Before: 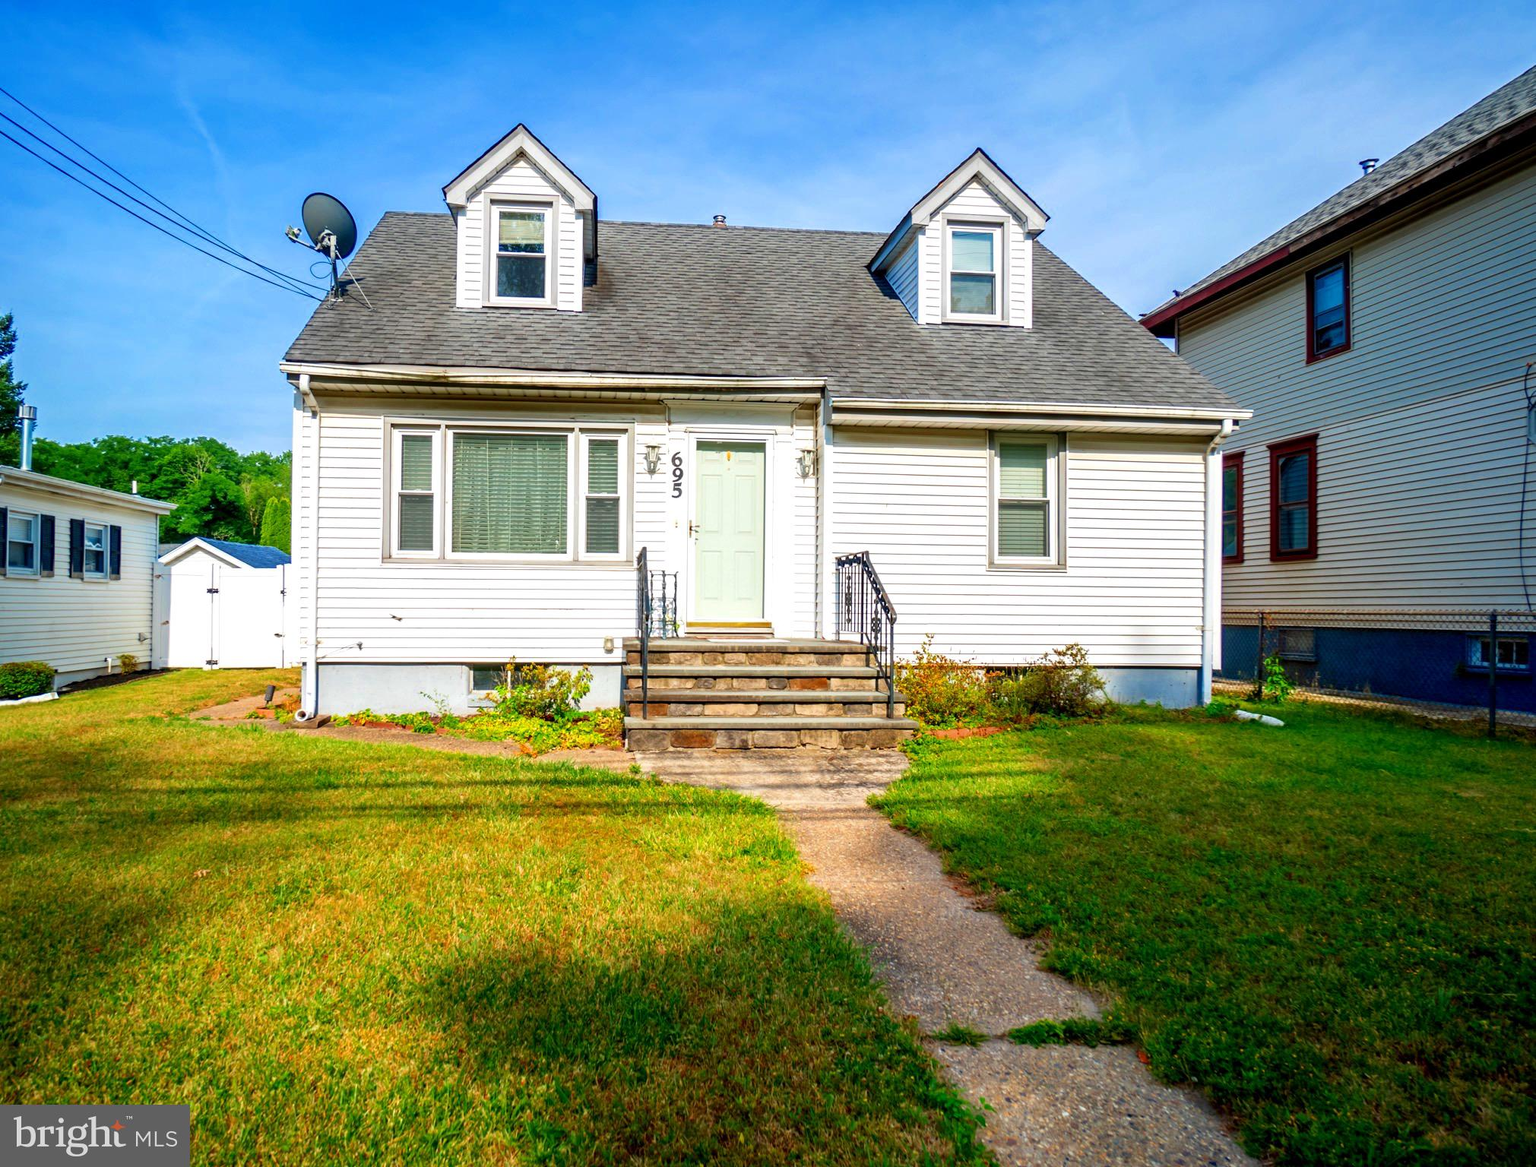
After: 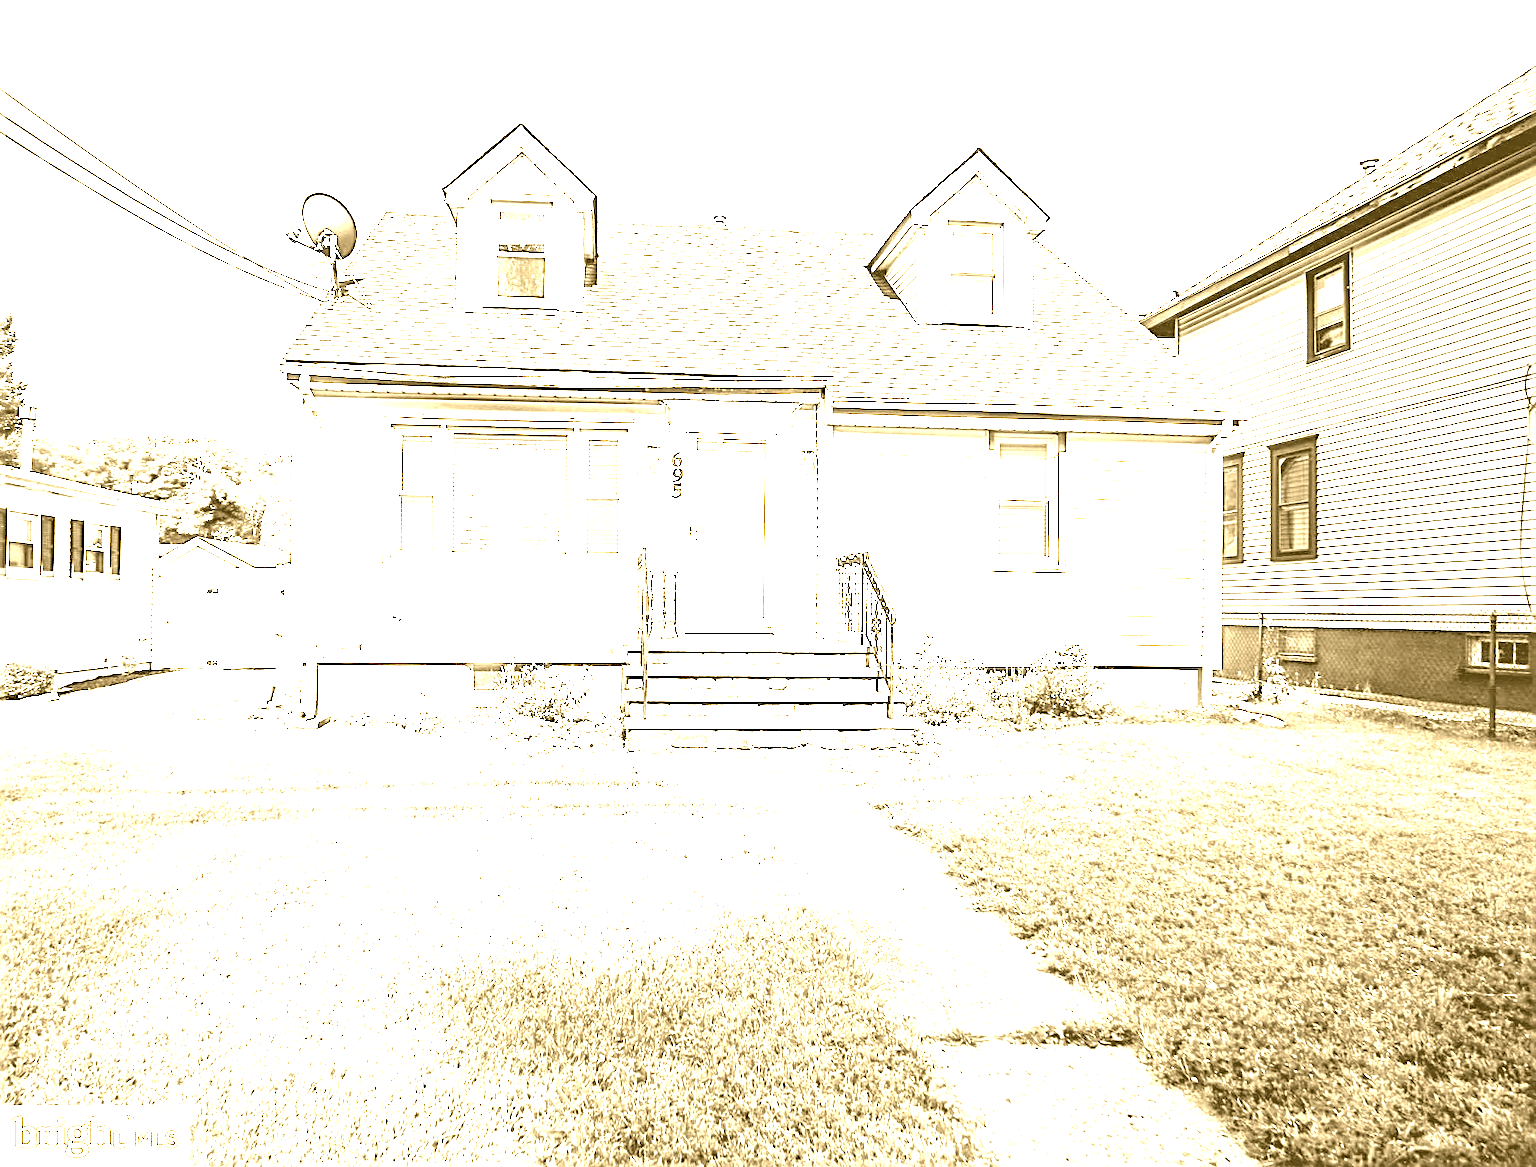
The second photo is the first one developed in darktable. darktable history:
exposure: black level correction 0, exposure 1.173 EV, compensate exposure bias true, compensate highlight preservation false
color zones: curves: ch1 [(0, -0.014) (0.143, -0.013) (0.286, -0.013) (0.429, -0.016) (0.571, -0.019) (0.714, -0.015) (0.857, 0.002) (1, -0.014)]
colorize: hue 36°, source mix 100%
sharpen: radius 2.584, amount 0.688
